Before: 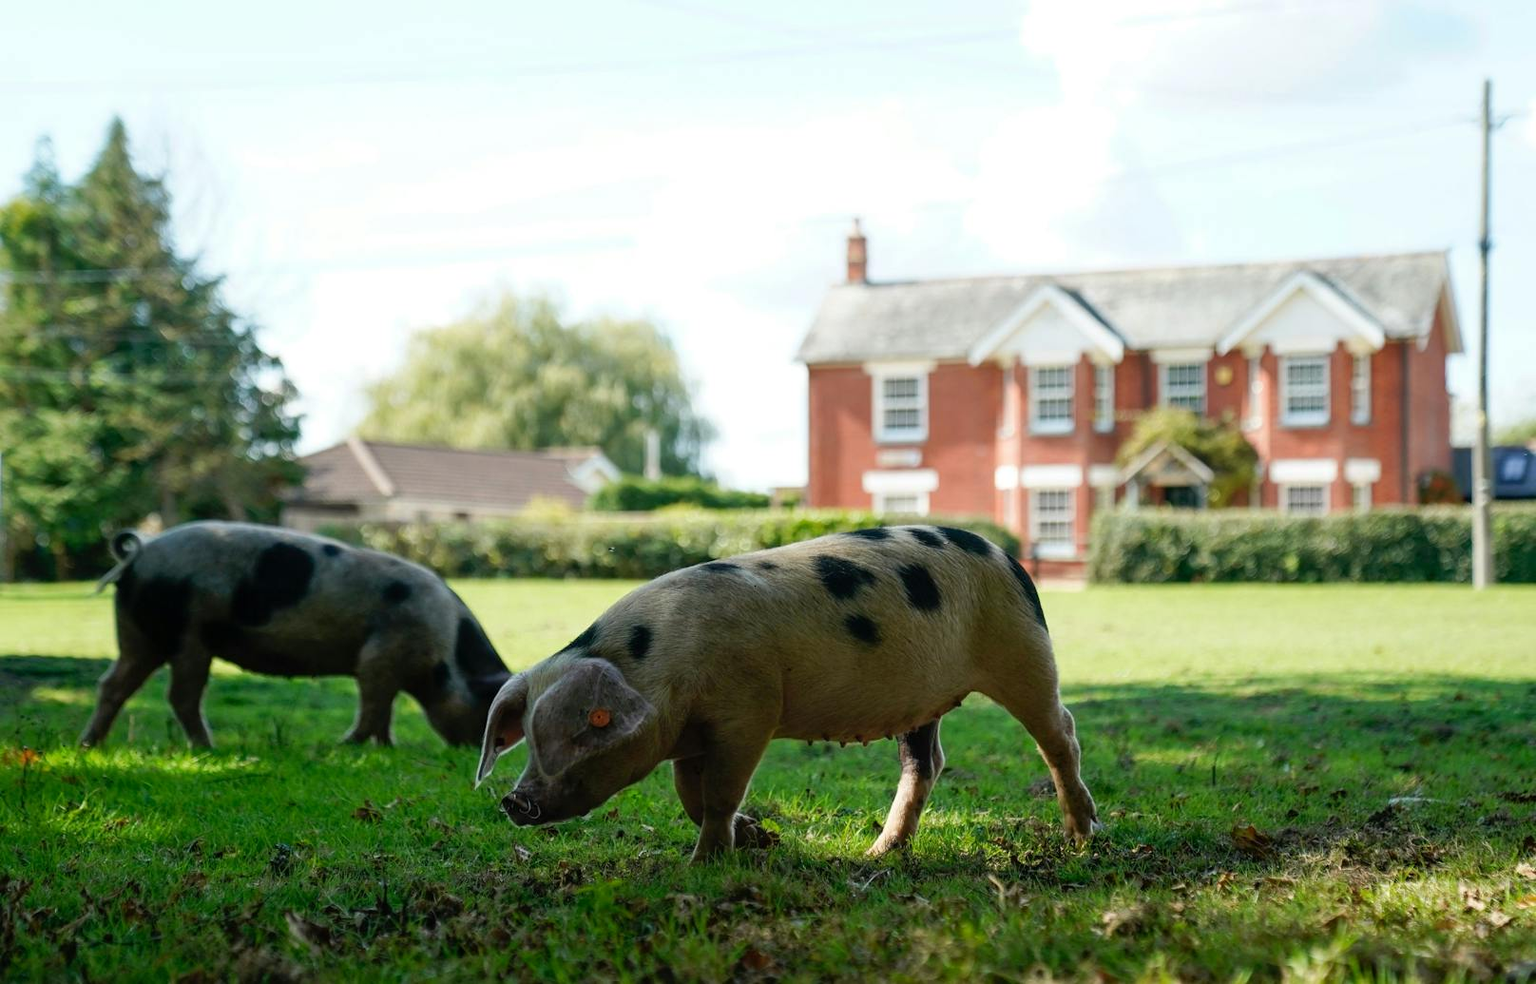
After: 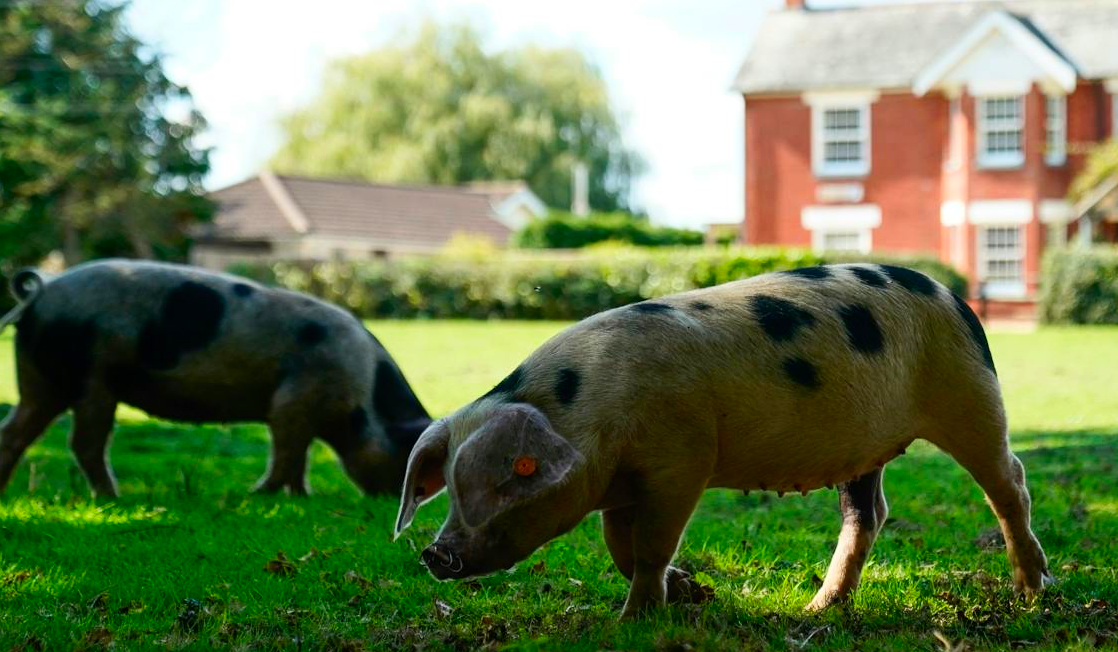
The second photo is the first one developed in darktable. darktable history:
crop: left 6.61%, top 28.013%, right 24.149%, bottom 8.963%
contrast brightness saturation: contrast 0.155, saturation 0.323
